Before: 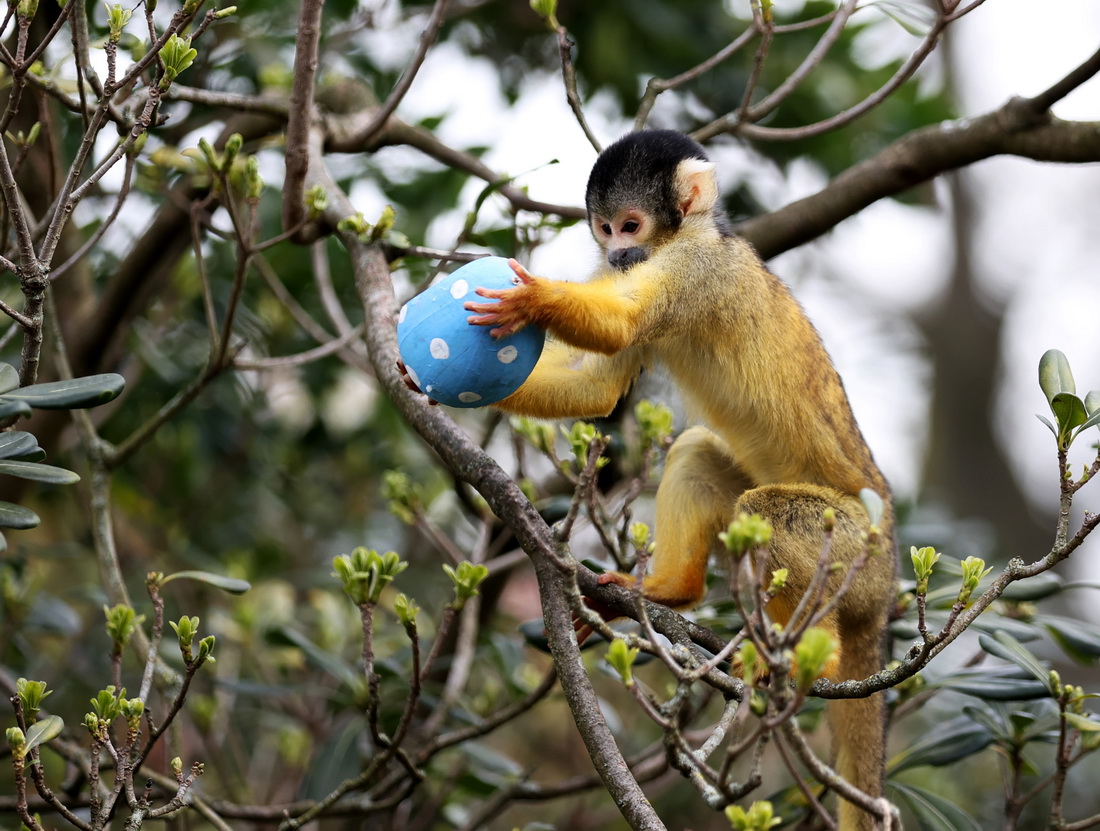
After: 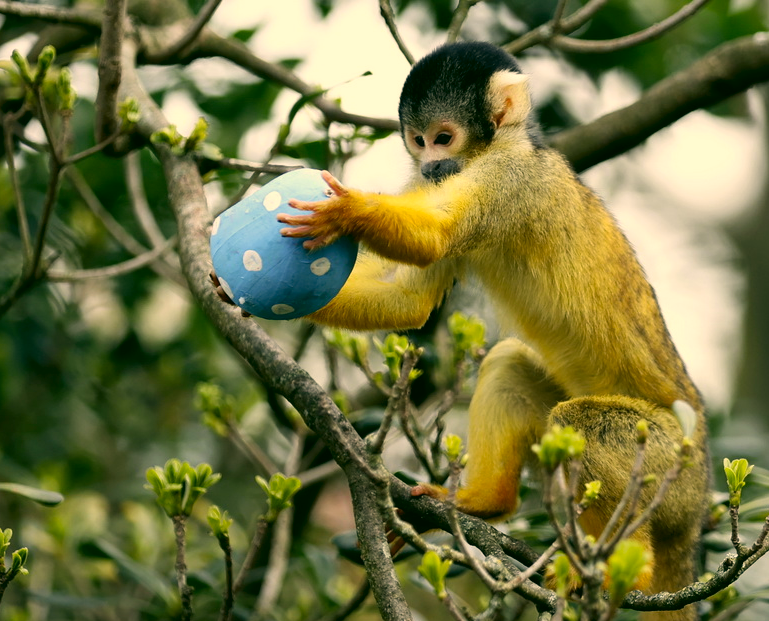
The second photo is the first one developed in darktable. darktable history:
crop and rotate: left 17.046%, top 10.659%, right 12.989%, bottom 14.553%
color correction: highlights a* 5.3, highlights b* 24.26, shadows a* -15.58, shadows b* 4.02
